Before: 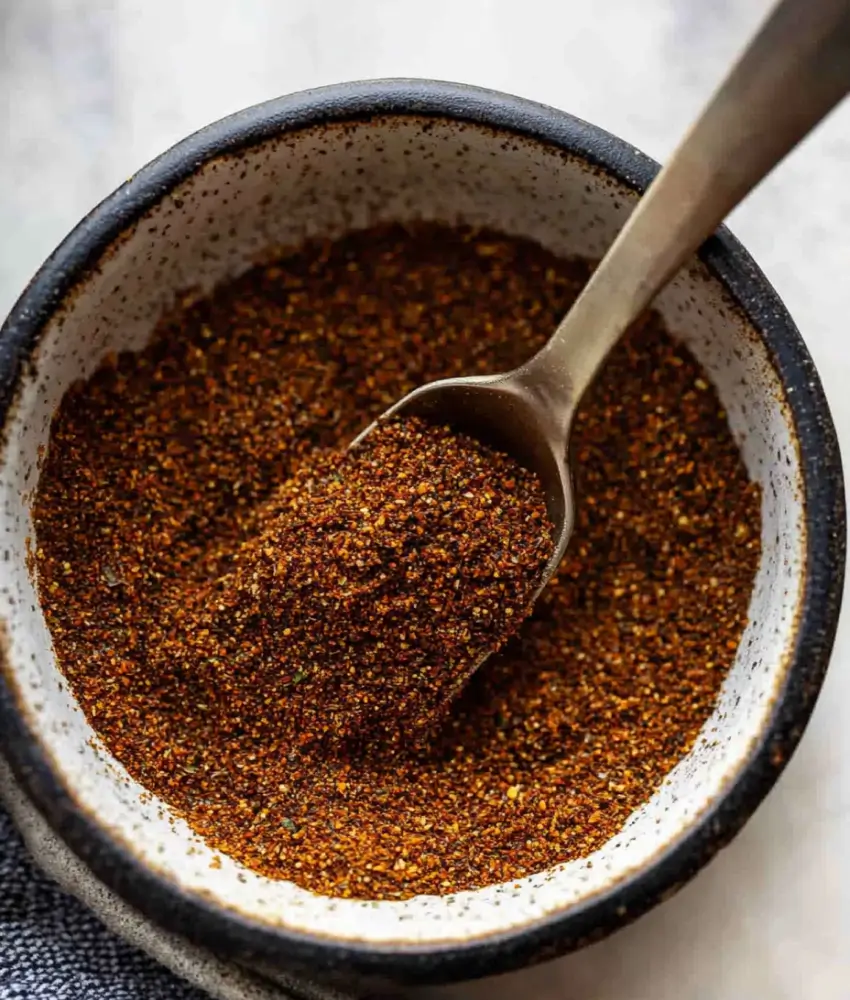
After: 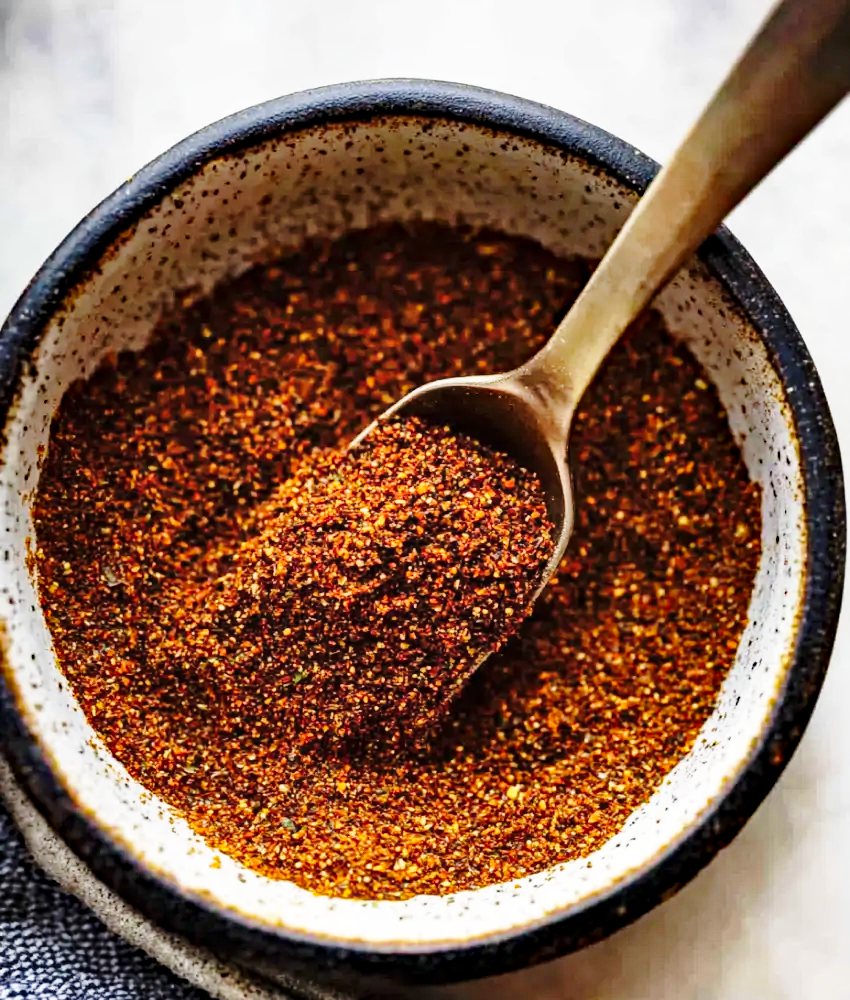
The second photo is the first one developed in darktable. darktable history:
shadows and highlights: shadows 58.46, soften with gaussian
haze removal: strength 0.495, distance 0.433, compatibility mode true, adaptive false
base curve: curves: ch0 [(0, 0) (0.028, 0.03) (0.121, 0.232) (0.46, 0.748) (0.859, 0.968) (1, 1)], preserve colors none
